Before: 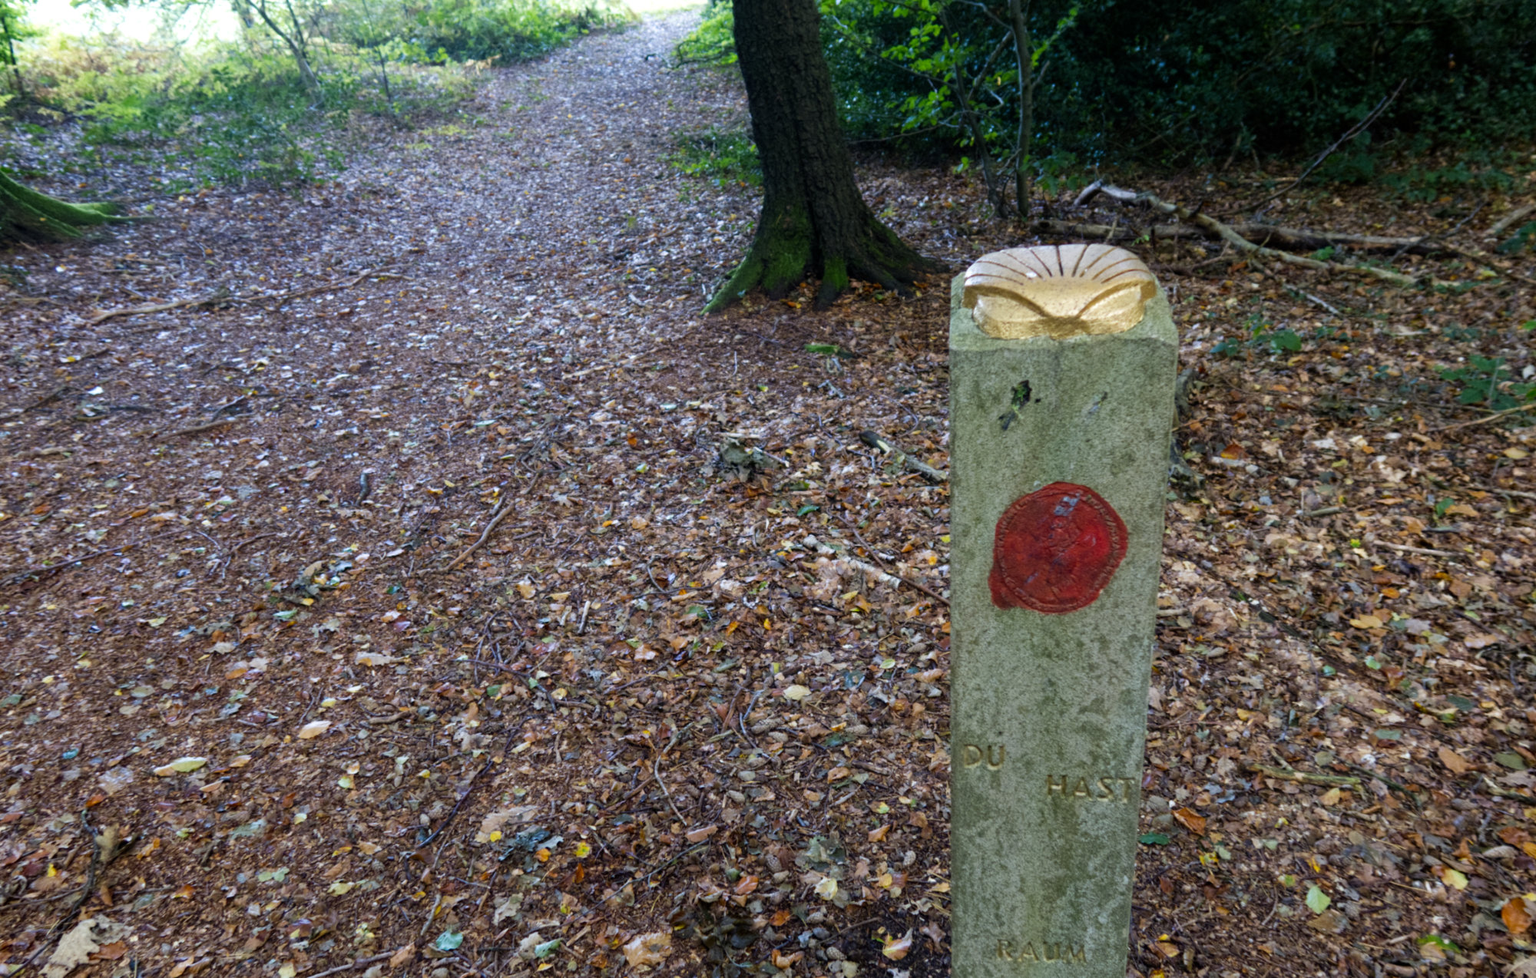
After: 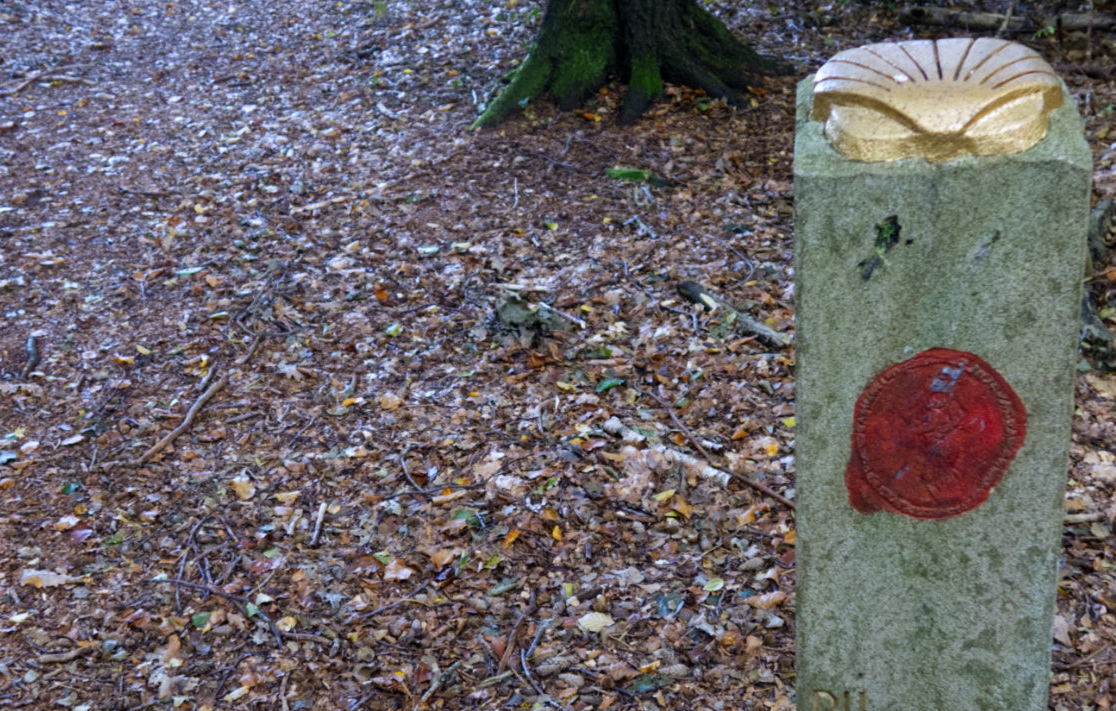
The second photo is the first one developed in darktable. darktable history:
color calibration: illuminant as shot in camera, x 0.358, y 0.373, temperature 4628.91 K
crop and rotate: left 22.13%, top 22.054%, right 22.026%, bottom 22.102%
white balance: emerald 1
